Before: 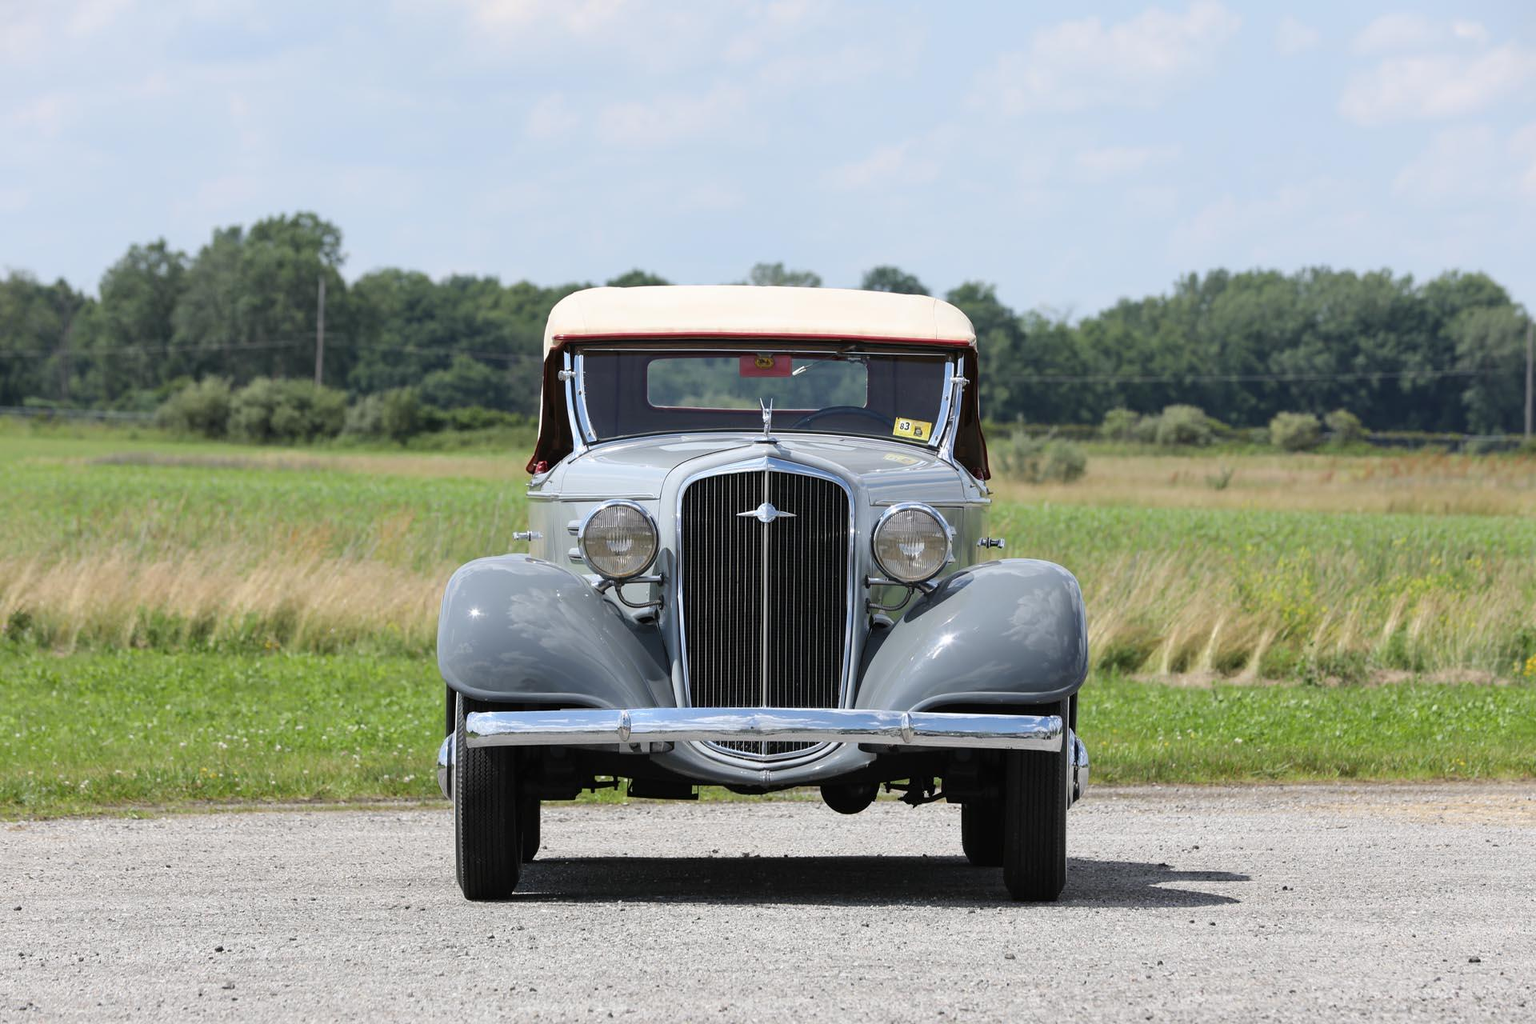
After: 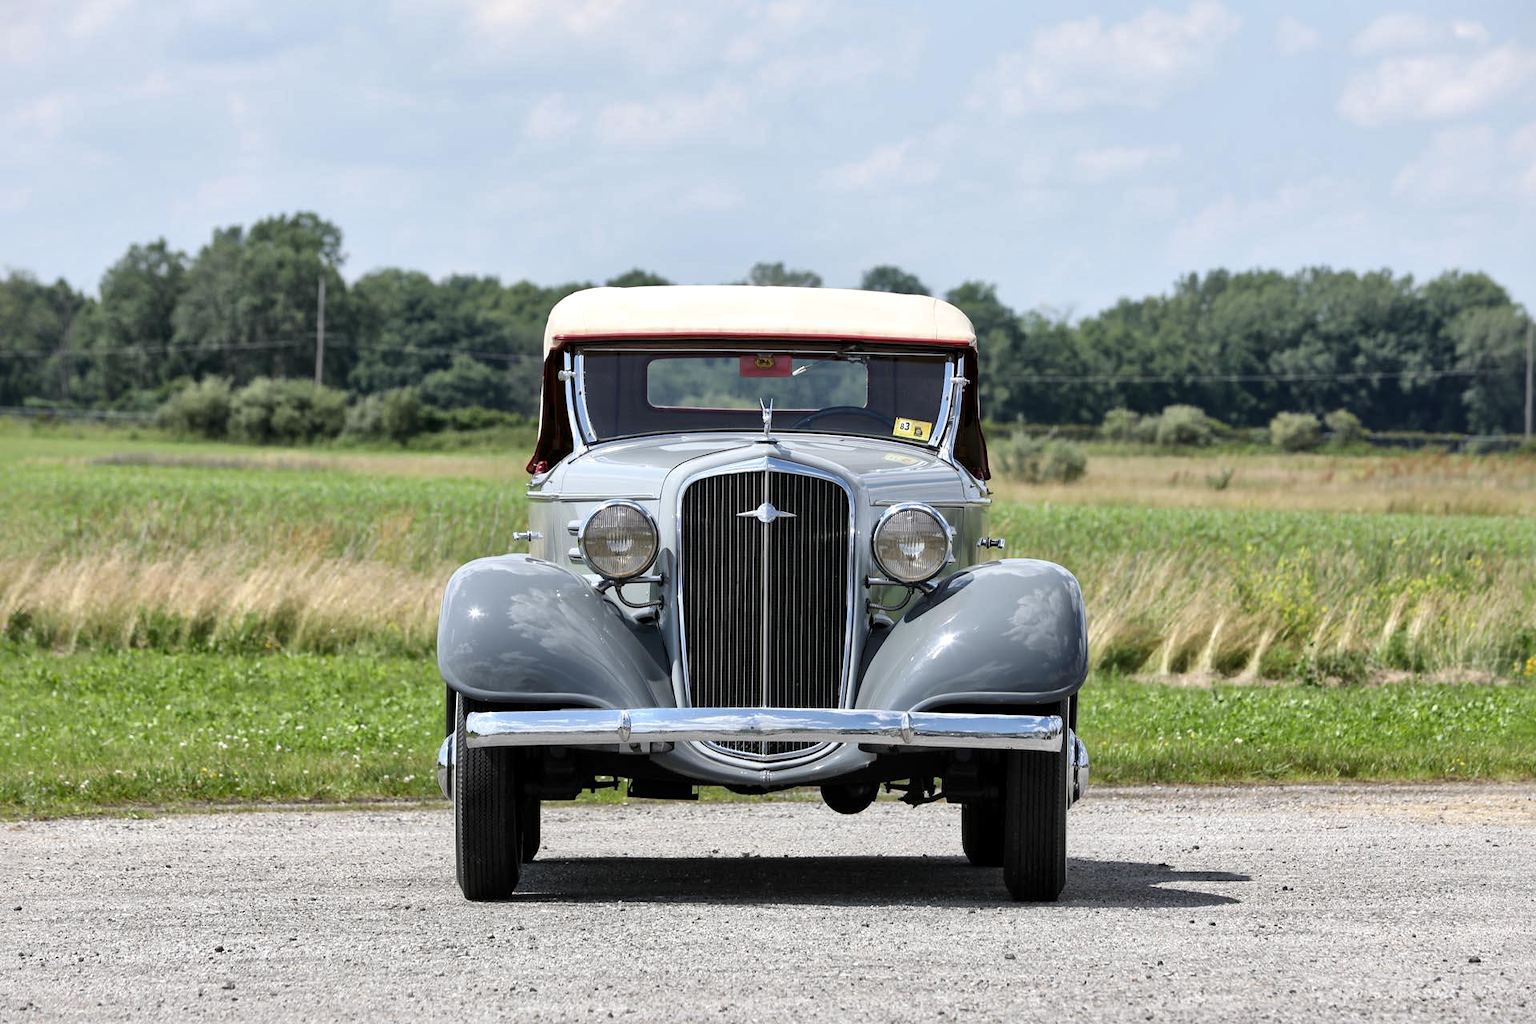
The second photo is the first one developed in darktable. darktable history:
local contrast: mode bilateral grid, contrast 20, coarseness 49, detail 172%, midtone range 0.2
